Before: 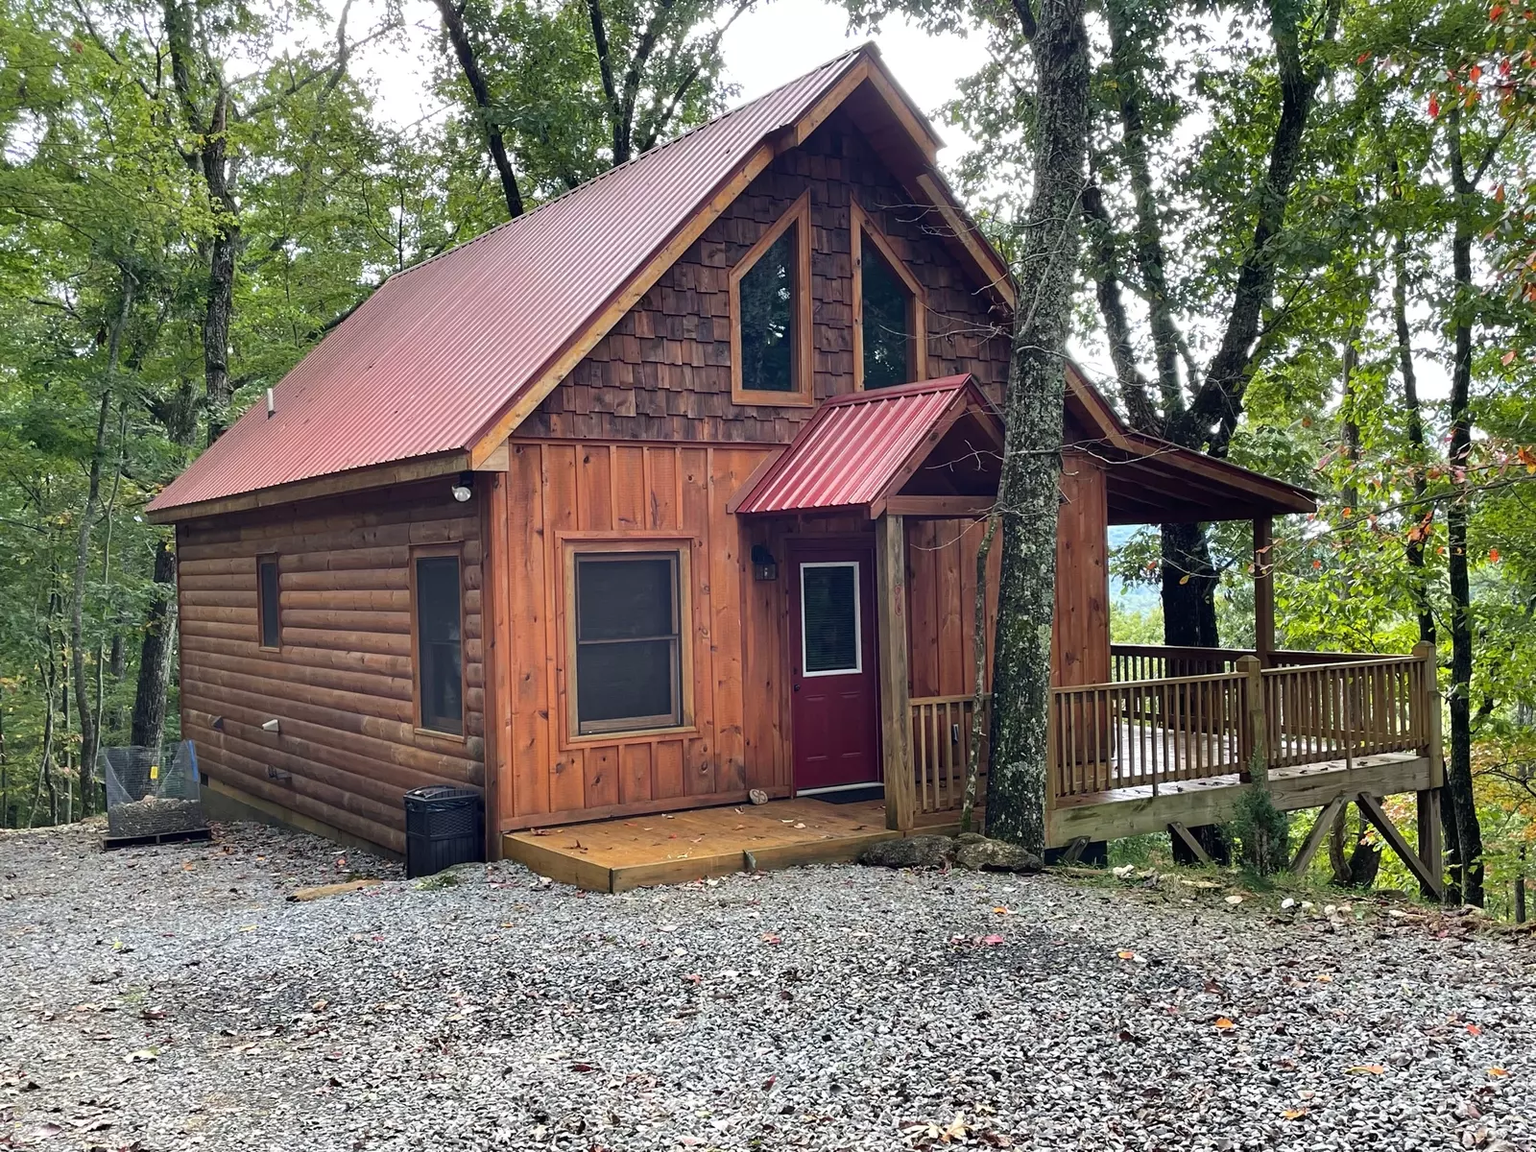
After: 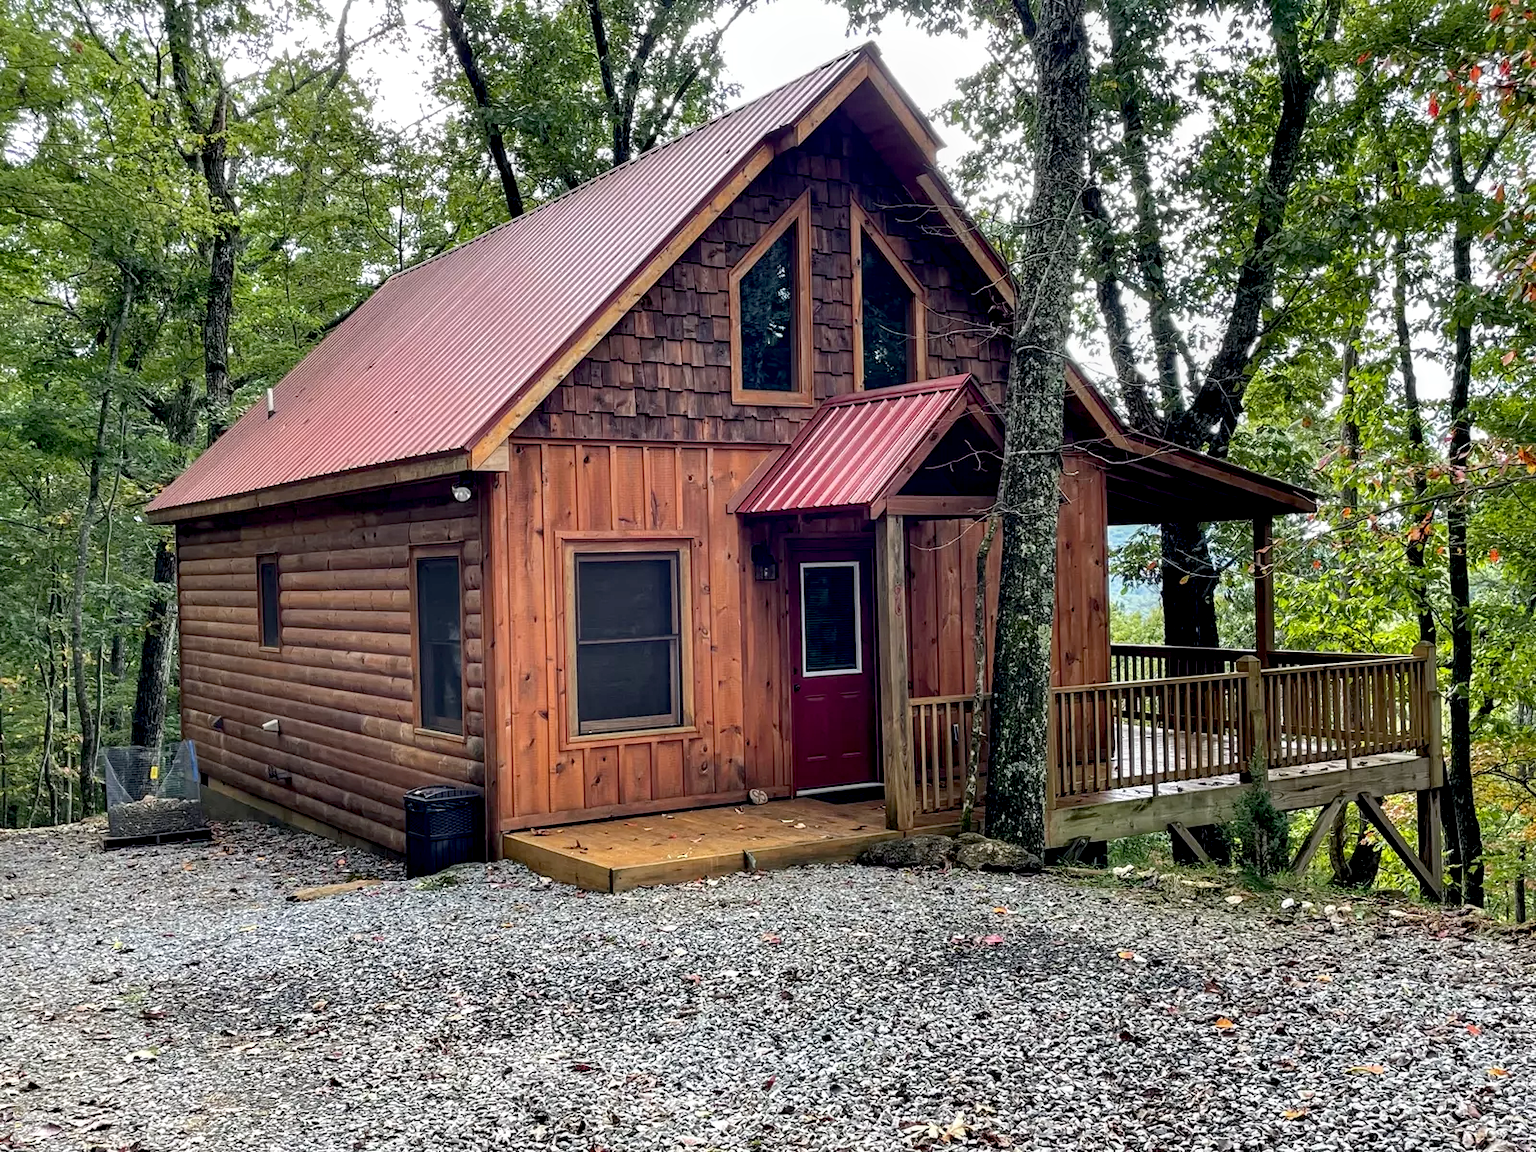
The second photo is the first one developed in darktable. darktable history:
local contrast: detail 130%
exposure: black level correction 0.013, compensate highlight preservation false
